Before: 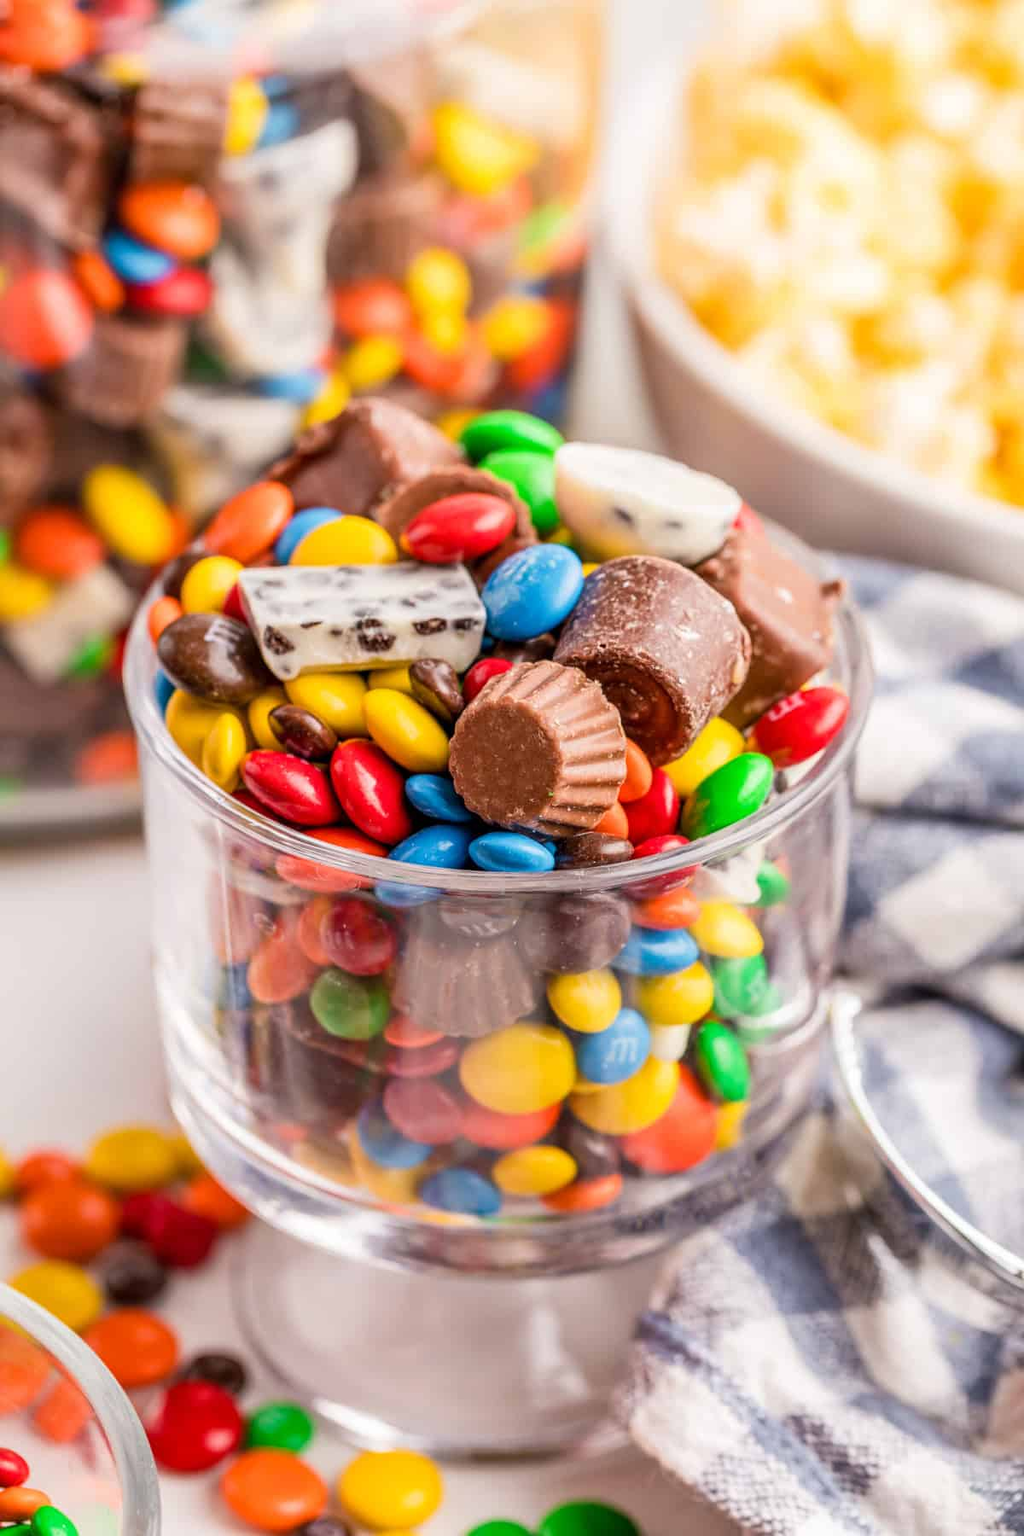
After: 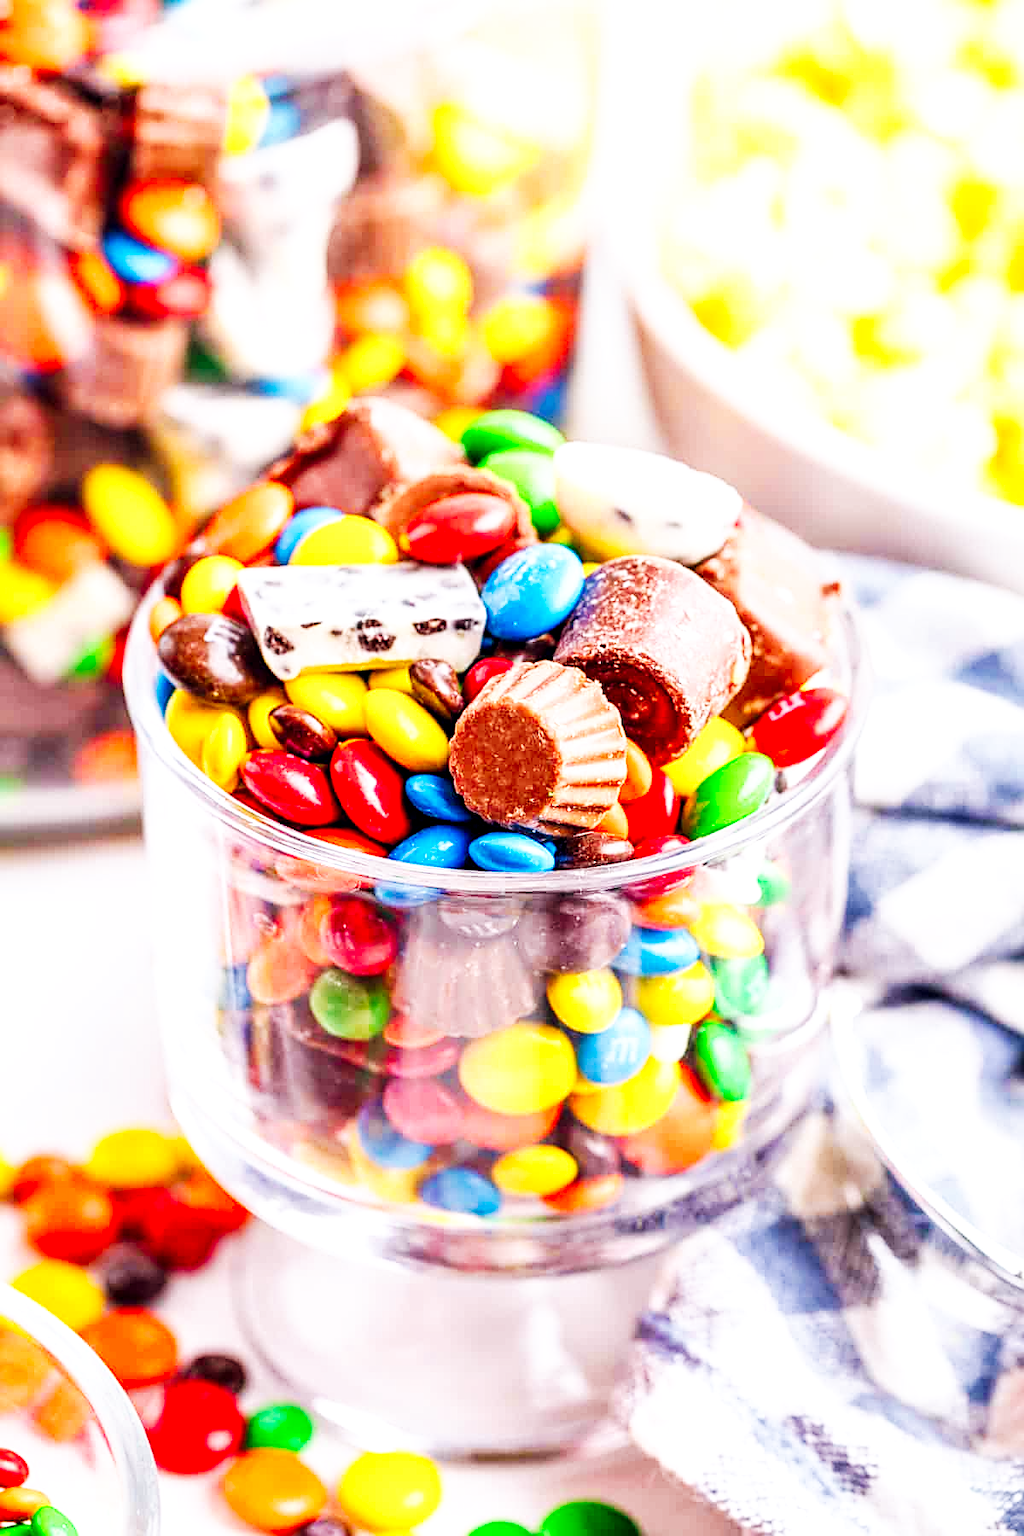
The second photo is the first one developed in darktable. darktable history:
base curve: curves: ch0 [(0, 0) (0.007, 0.004) (0.027, 0.03) (0.046, 0.07) (0.207, 0.54) (0.442, 0.872) (0.673, 0.972) (1, 1)], preserve colors none
local contrast: highlights 100%, shadows 100%, detail 120%, midtone range 0.2
color calibration: illuminant custom, x 0.368, y 0.373, temperature 4330.32 K
color balance rgb: shadows lift › hue 87.51°, highlights gain › chroma 1.62%, highlights gain › hue 55.1°, global offset › chroma 0.06%, global offset › hue 253.66°, linear chroma grading › global chroma 0.5%
color zones: curves: ch0 [(0, 0.613) (0.01, 0.613) (0.245, 0.448) (0.498, 0.529) (0.642, 0.665) (0.879, 0.777) (0.99, 0.613)]; ch1 [(0, 0) (0.143, 0) (0.286, 0) (0.429, 0) (0.571, 0) (0.714, 0) (0.857, 0)], mix -121.96%
lens correction: correction method embedded metadata, crop 1, focal 40, aperture 4, distance 15.16, camera "ILCE-7M3", lens "FE 40mm F2.5 G"
sharpen: on, module defaults
